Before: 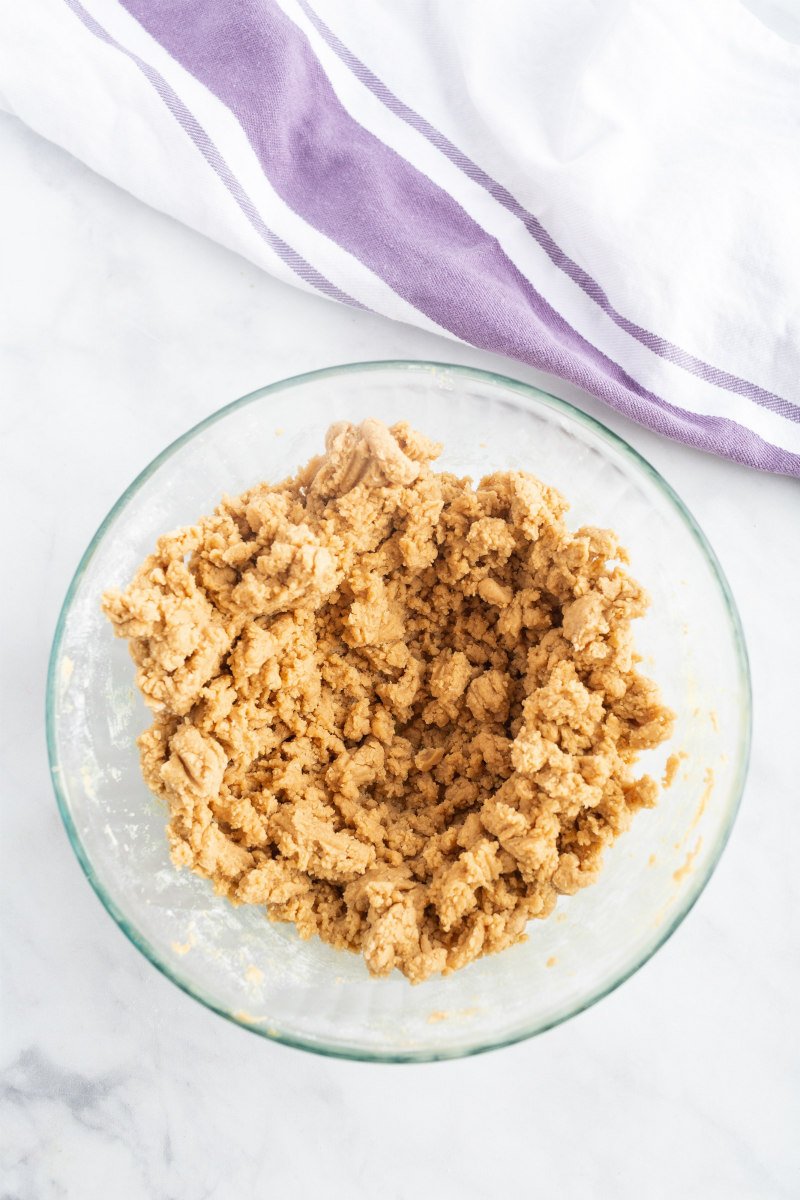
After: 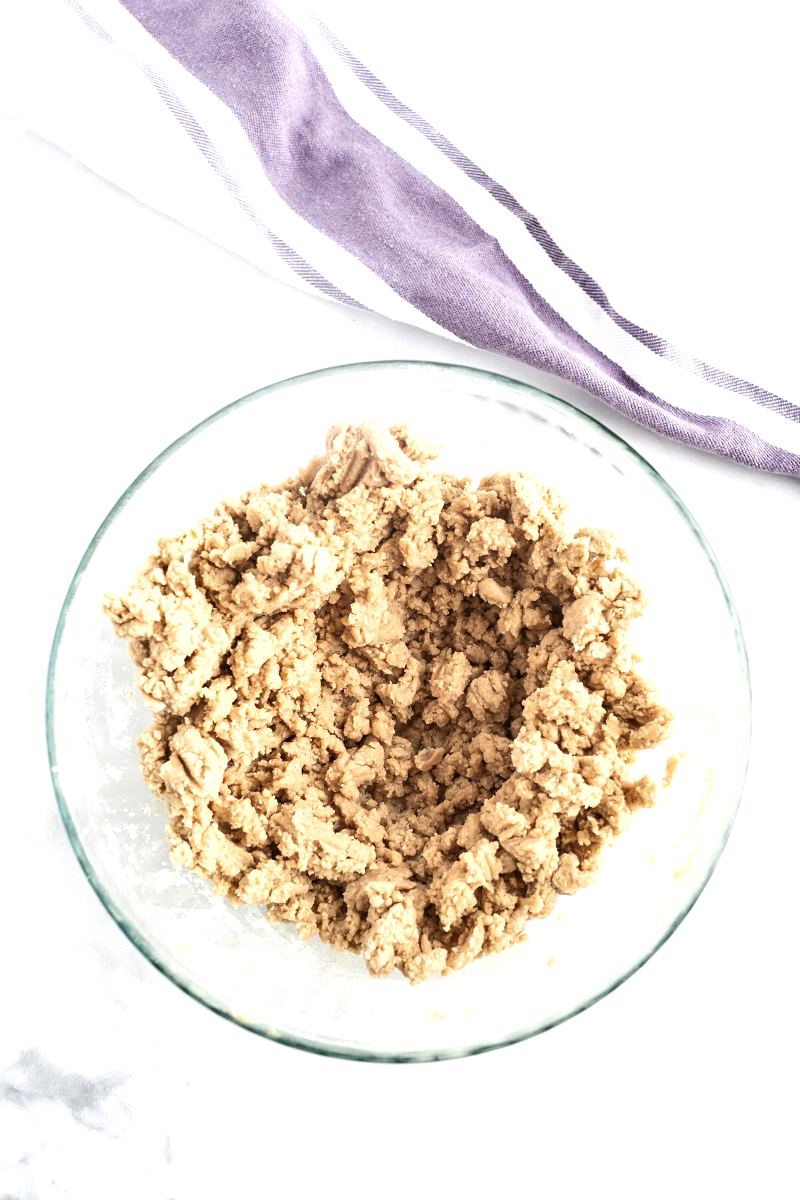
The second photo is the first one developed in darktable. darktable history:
contrast brightness saturation: contrast 0.104, saturation -0.368
sharpen: amount 0.201
shadows and highlights: shadows -87.9, highlights -35.39, soften with gaussian
exposure: black level correction 0.001, exposure 0.498 EV, compensate highlight preservation false
